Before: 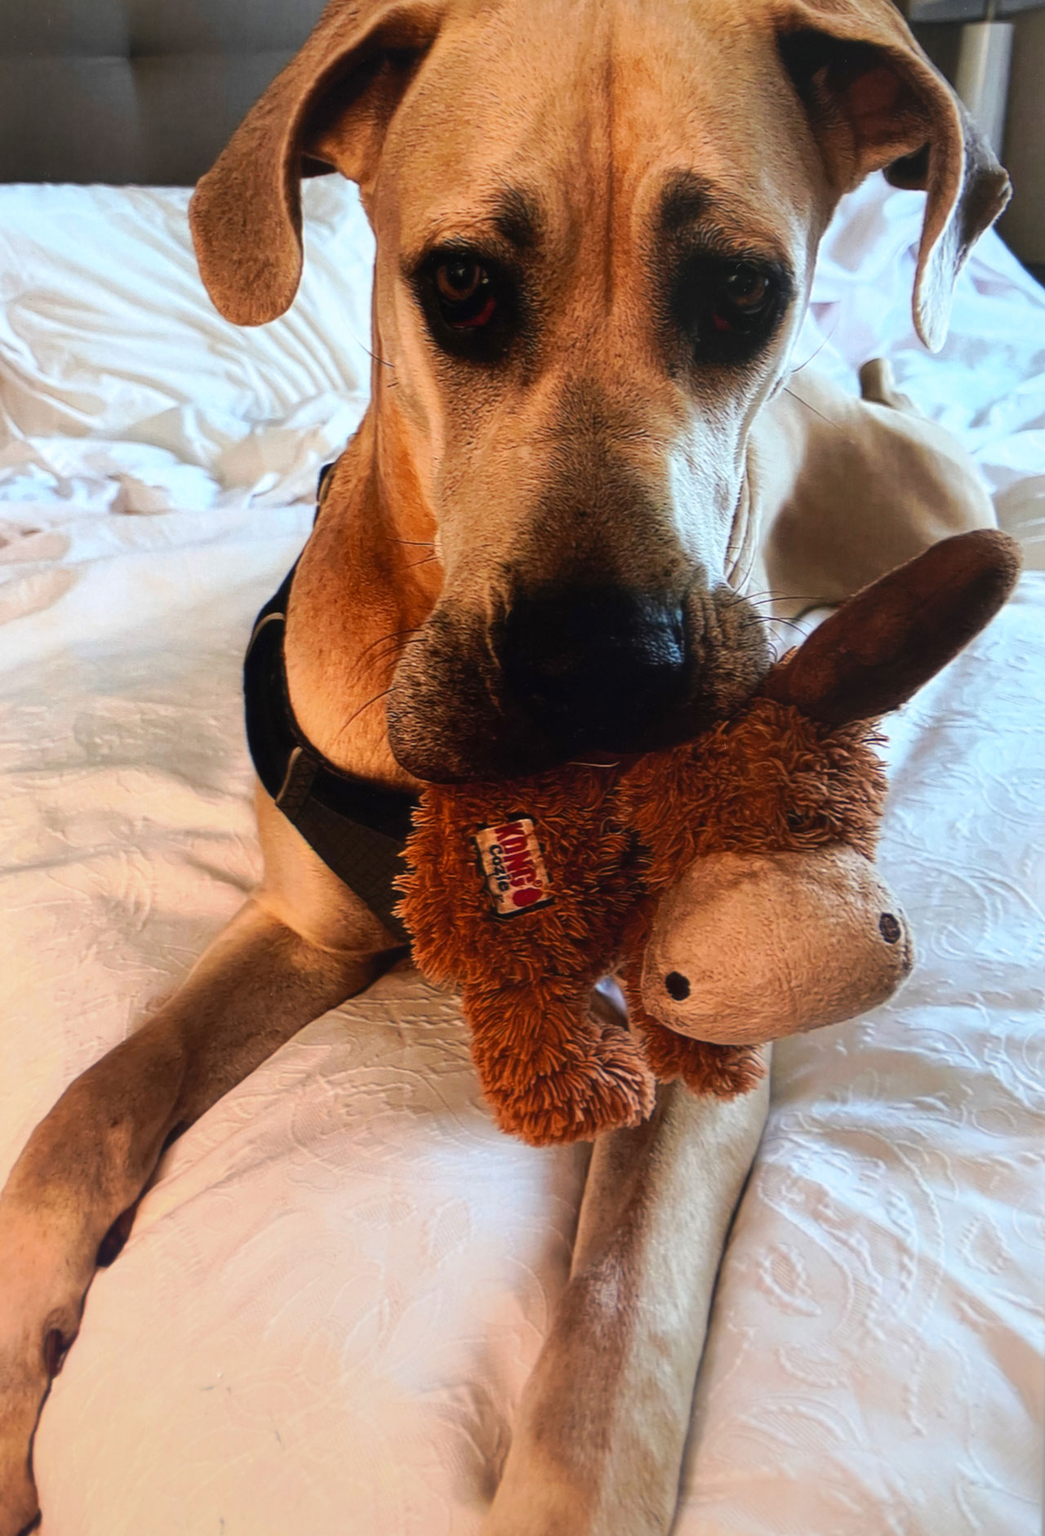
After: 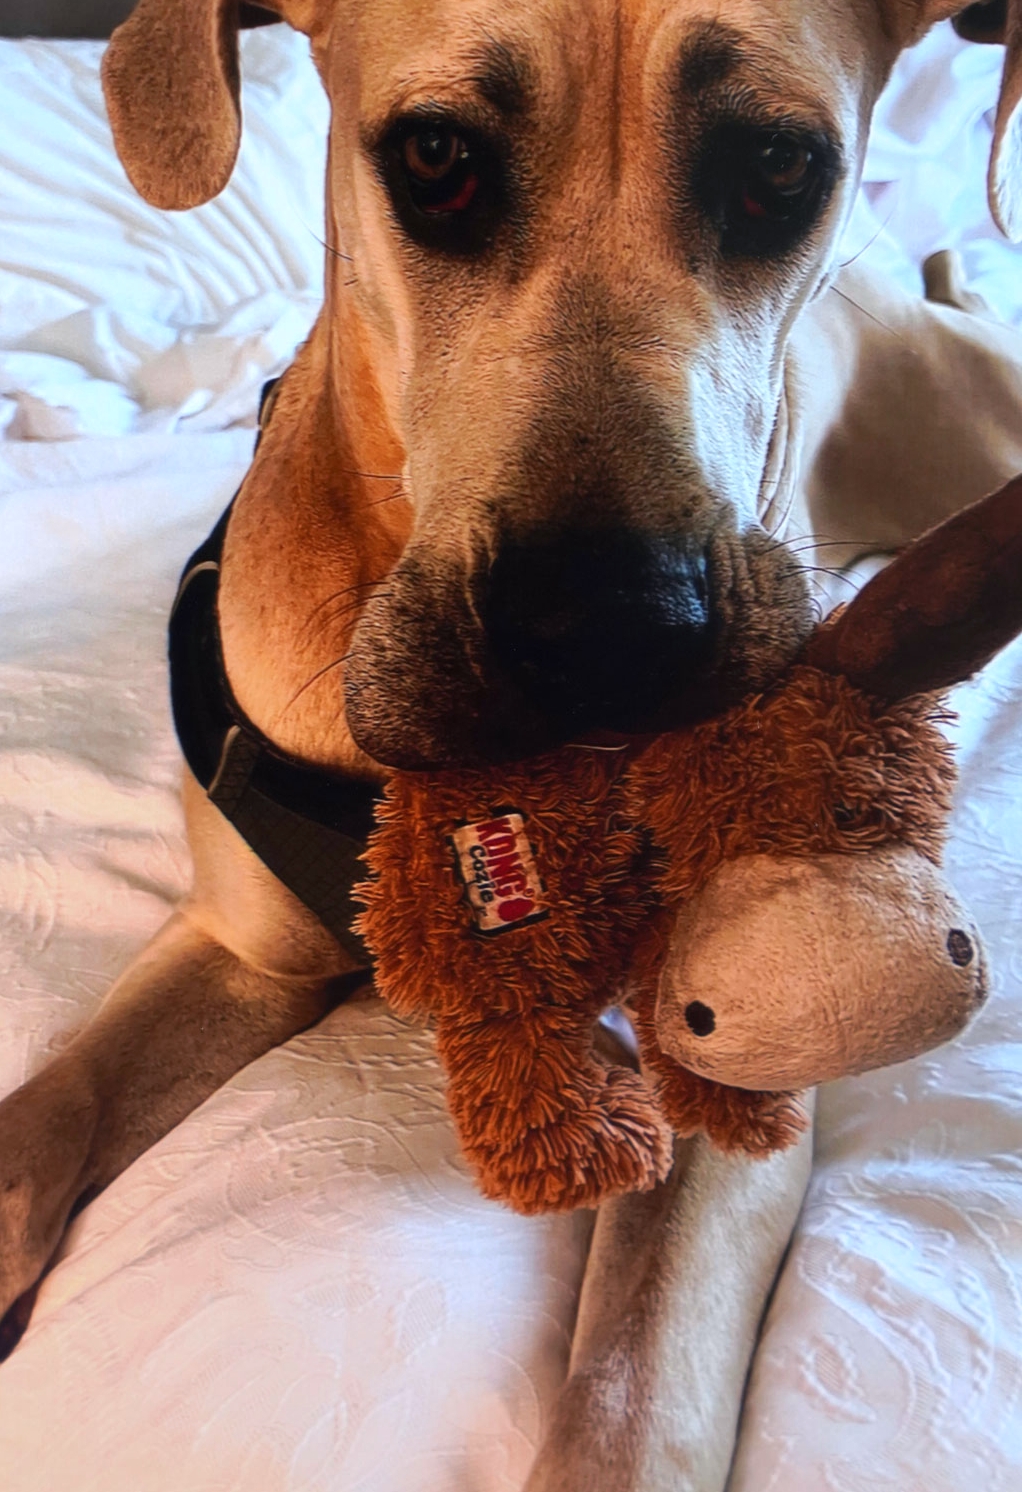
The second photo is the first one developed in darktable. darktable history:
crop and rotate: left 10.177%, top 10.064%, right 9.939%, bottom 10.586%
color calibration: gray › normalize channels true, illuminant as shot in camera, x 0.358, y 0.373, temperature 4628.91 K, gamut compression 0.014
